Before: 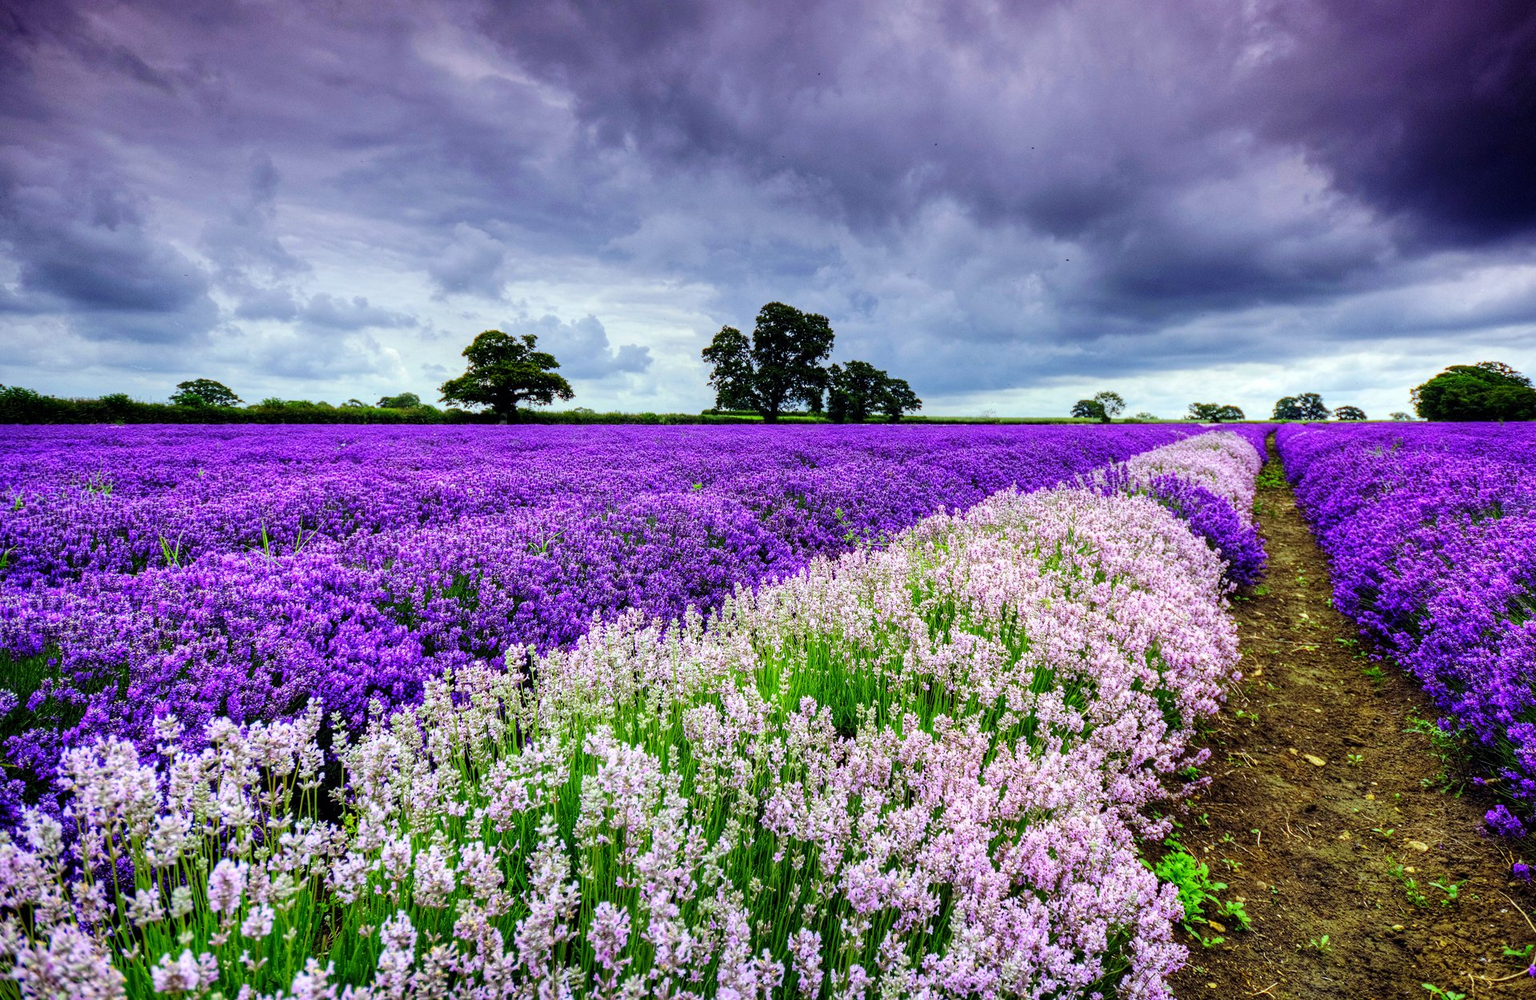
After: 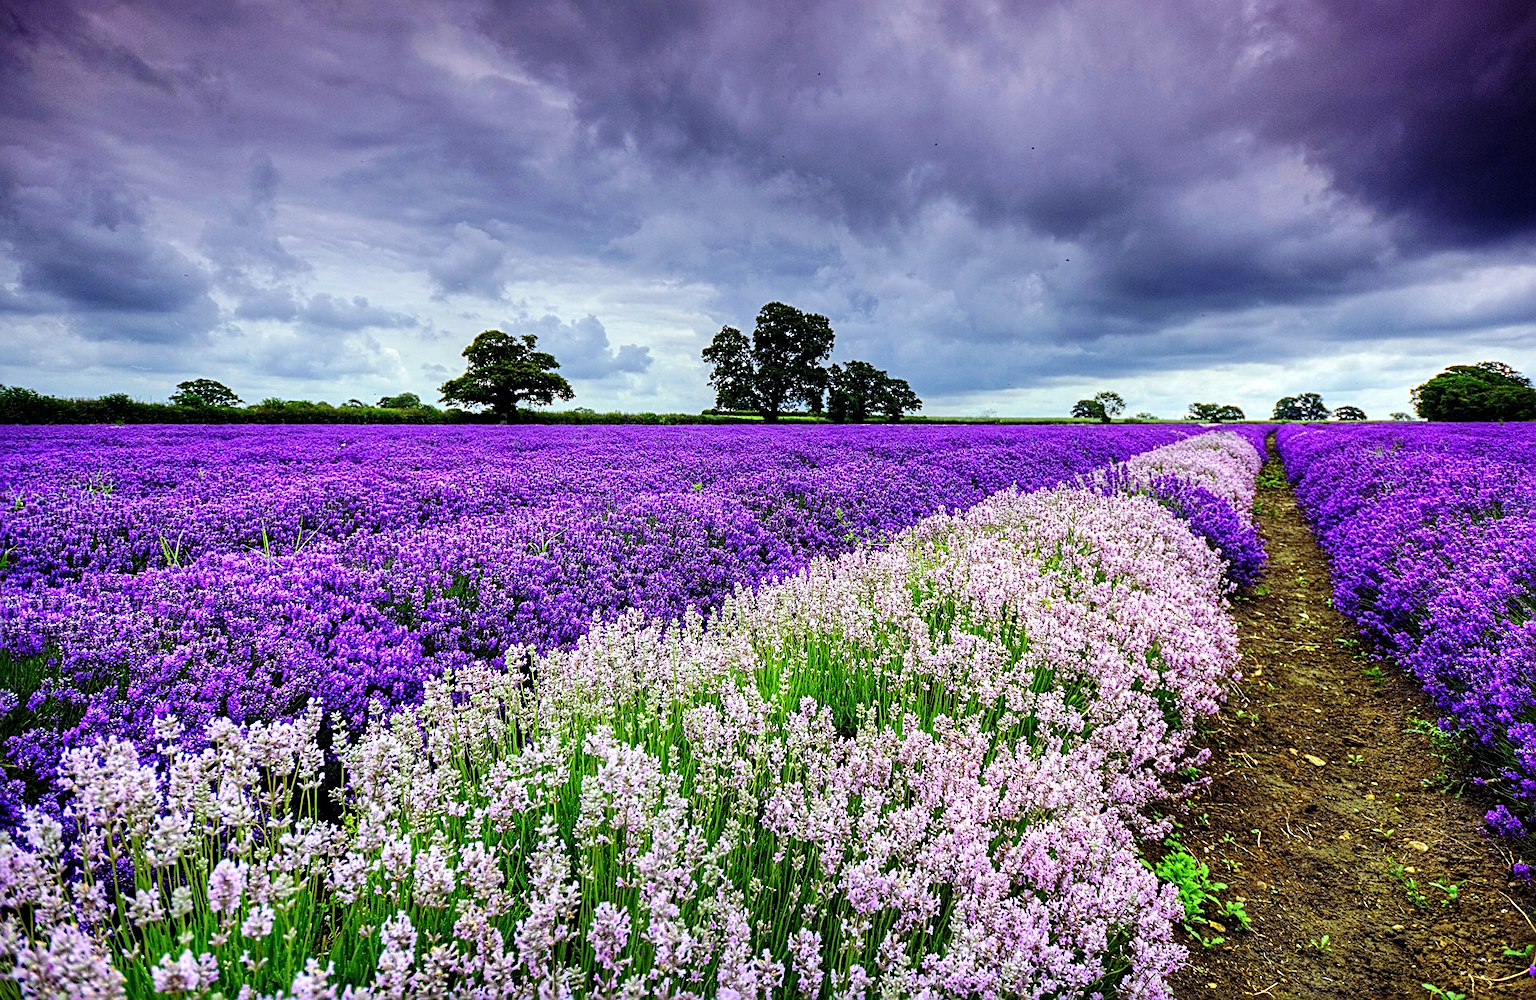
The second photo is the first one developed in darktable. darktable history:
sharpen: radius 2.562, amount 0.635
